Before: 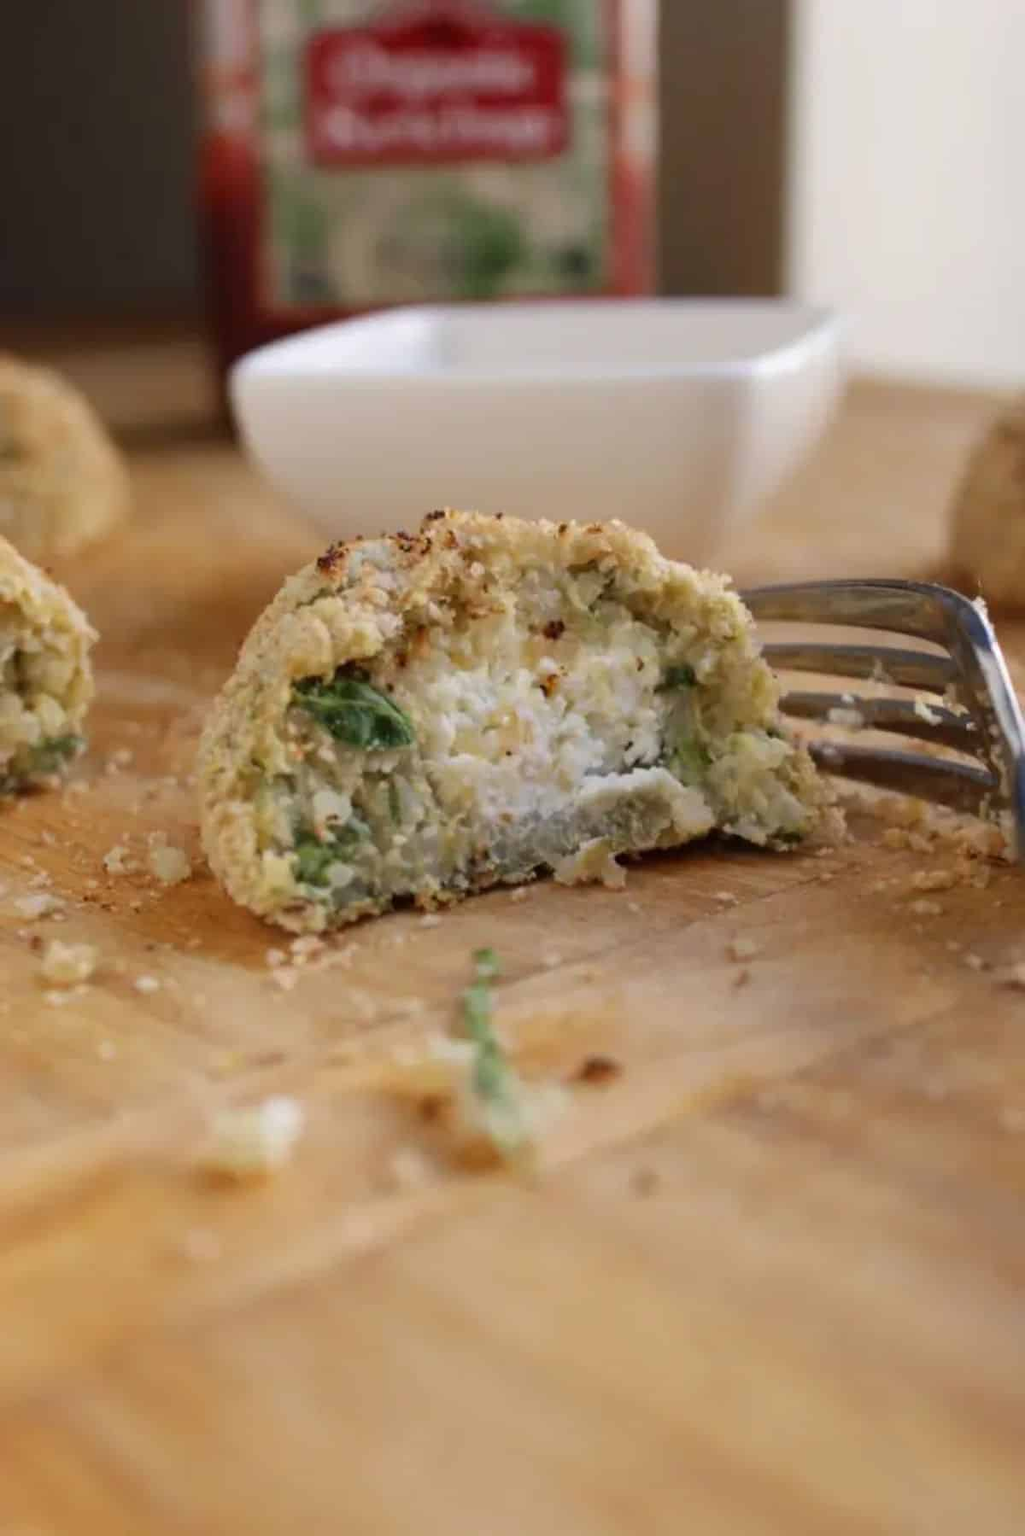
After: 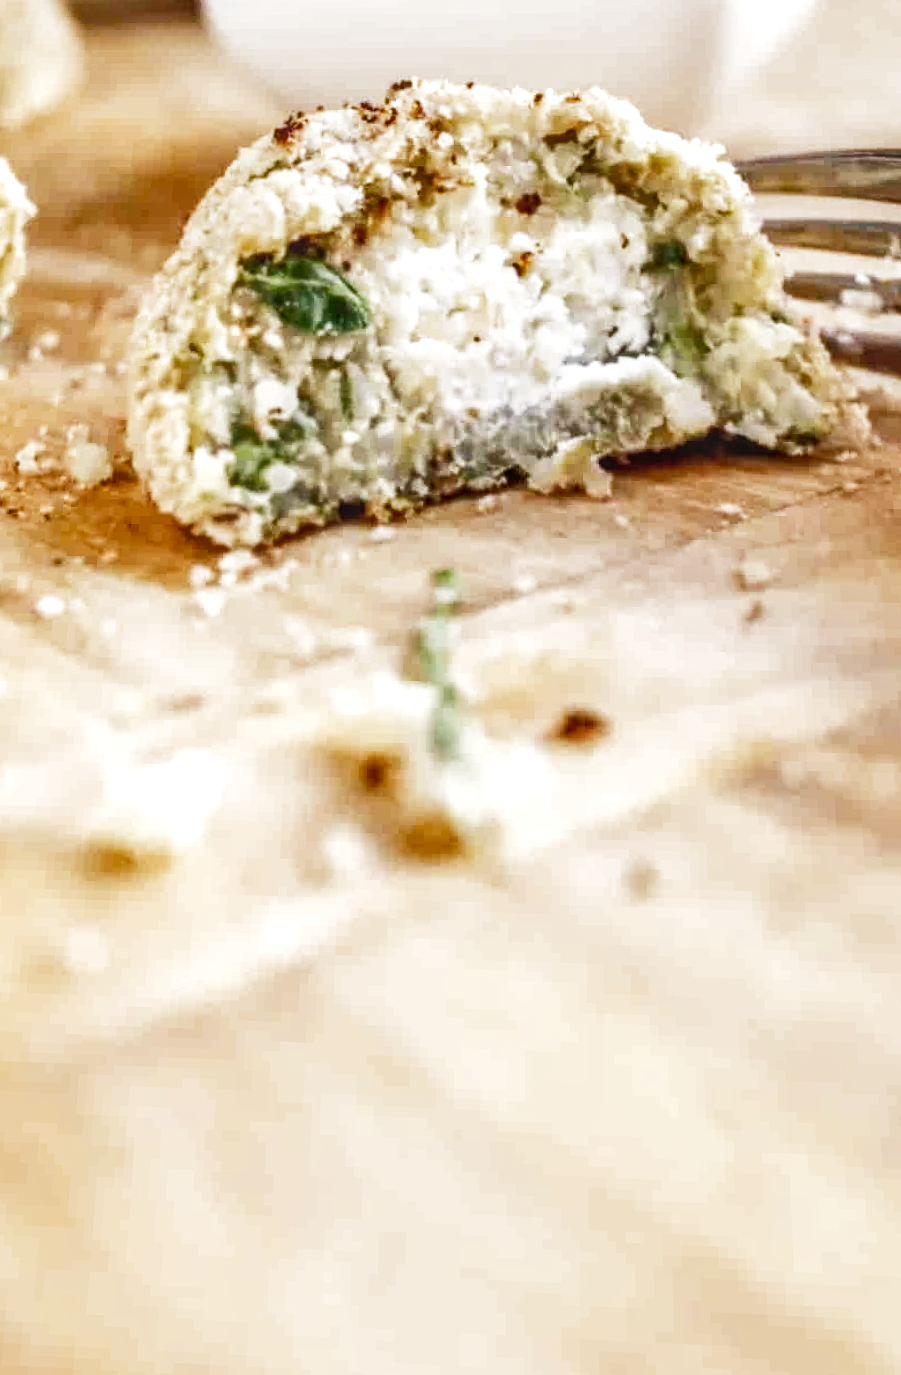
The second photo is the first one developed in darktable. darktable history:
local contrast: highlights 0%, shadows 0%, detail 133%
filmic rgb: middle gray luminance 12.74%, black relative exposure -10.13 EV, white relative exposure 3.47 EV, threshold 6 EV, target black luminance 0%, hardness 5.74, latitude 44.69%, contrast 1.221, highlights saturation mix 5%, shadows ↔ highlights balance 26.78%, add noise in highlights 0, preserve chrominance no, color science v3 (2019), use custom middle-gray values true, iterations of high-quality reconstruction 0, contrast in highlights soft, enable highlight reconstruction true
exposure: black level correction 0, exposure 0.95 EV, compensate exposure bias true, compensate highlight preservation false
contrast brightness saturation: saturation -0.17
shadows and highlights: shadows 12, white point adjustment 1.2, soften with gaussian
rotate and perspective: rotation 0.72°, lens shift (vertical) -0.352, lens shift (horizontal) -0.051, crop left 0.152, crop right 0.859, crop top 0.019, crop bottom 0.964
white balance: emerald 1
crop: top 20.916%, right 9.437%, bottom 0.316%
